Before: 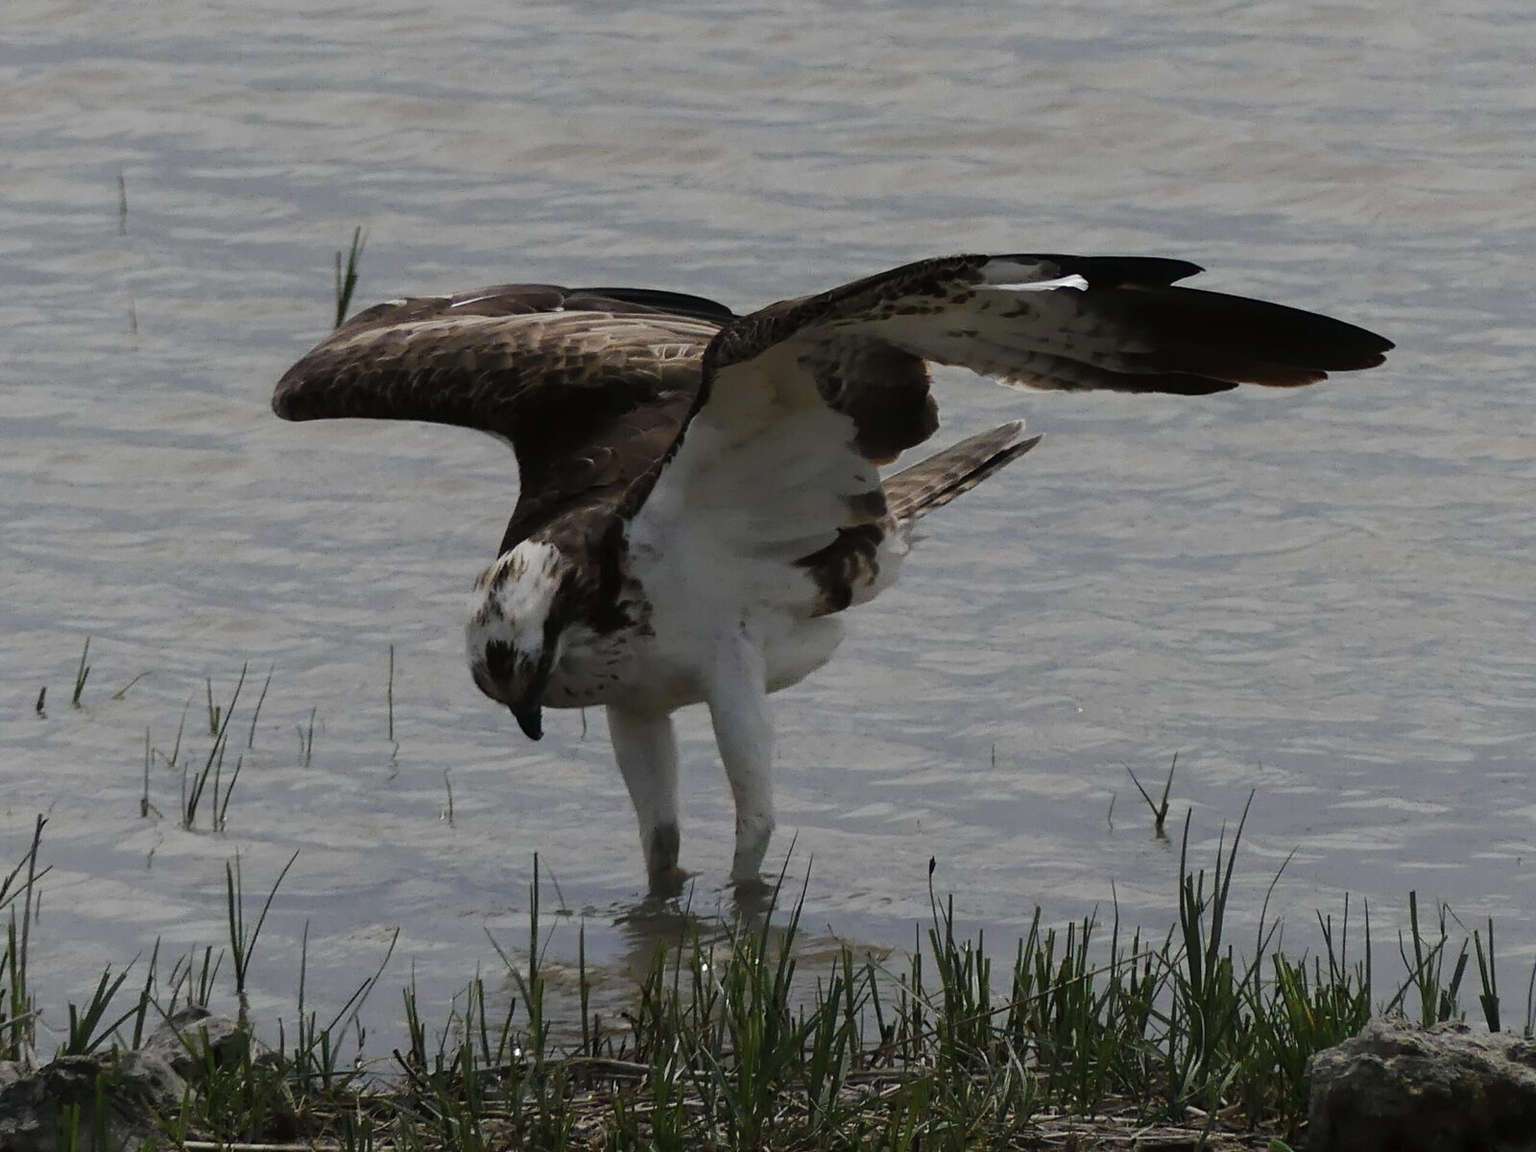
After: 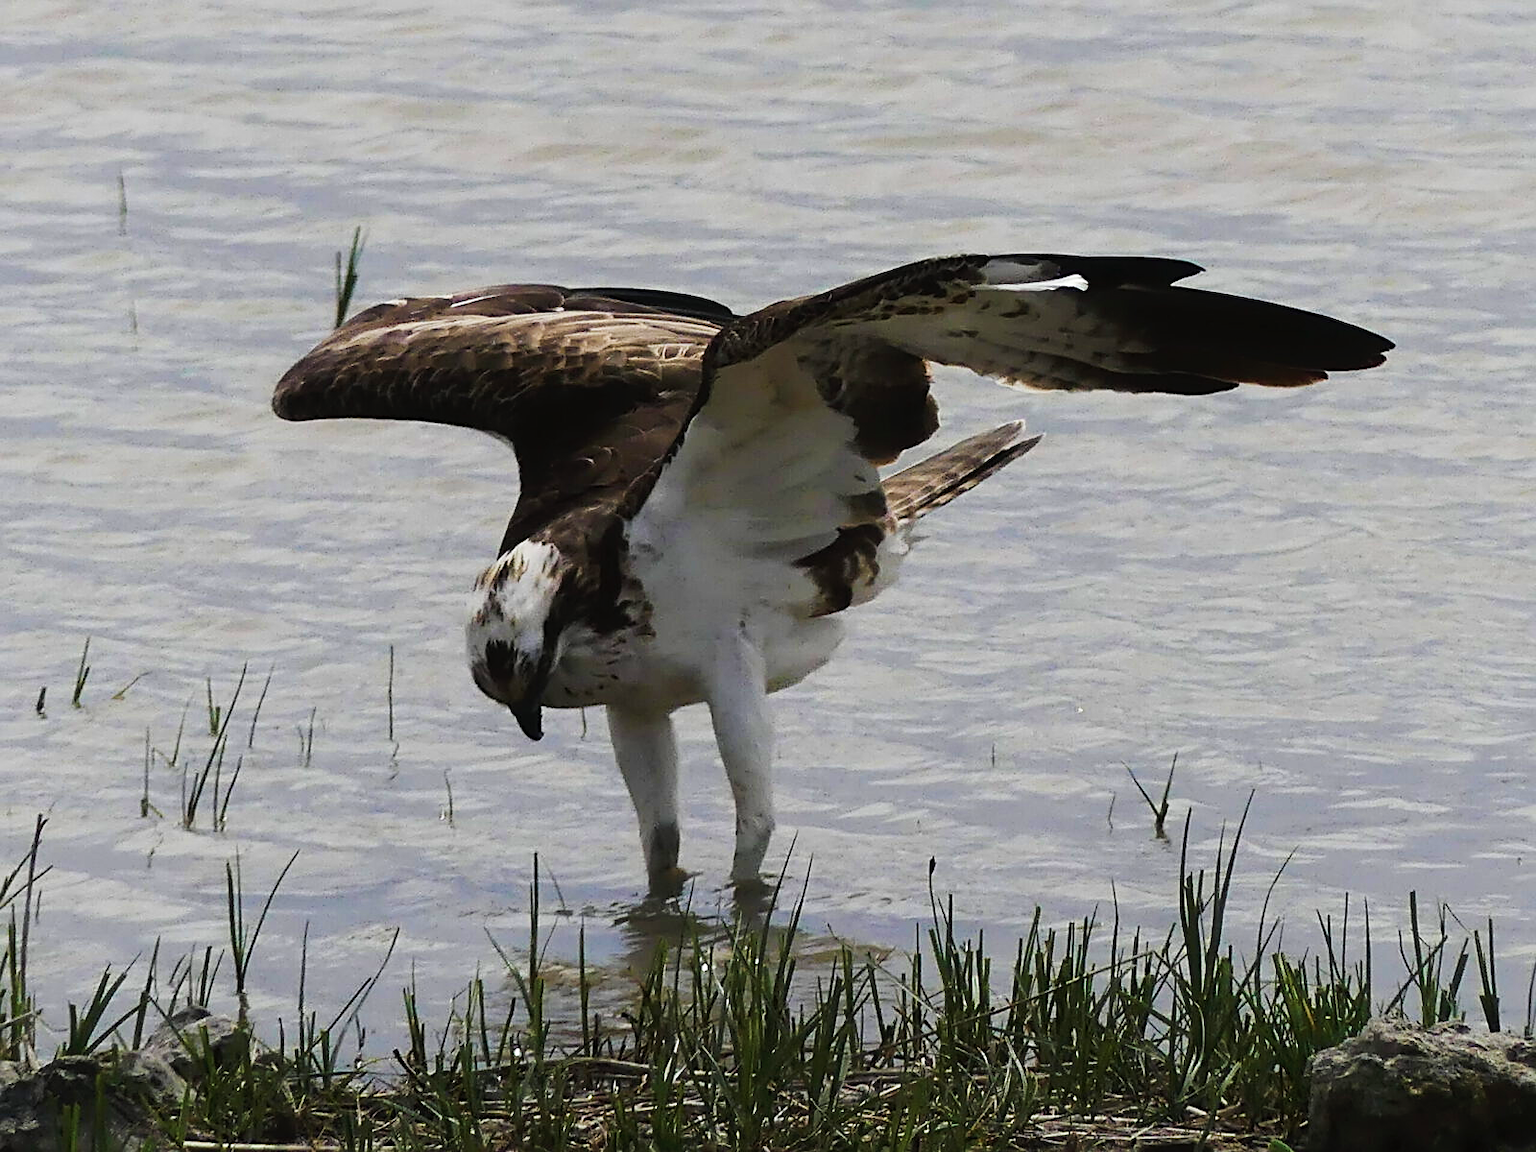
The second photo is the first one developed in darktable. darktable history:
sharpen: on, module defaults
velvia: on, module defaults
tone curve: curves: ch0 [(0, 0) (0.003, 0.011) (0.011, 0.02) (0.025, 0.032) (0.044, 0.046) (0.069, 0.071) (0.1, 0.107) (0.136, 0.144) (0.177, 0.189) (0.224, 0.244) (0.277, 0.309) (0.335, 0.398) (0.399, 0.477) (0.468, 0.583) (0.543, 0.675) (0.623, 0.772) (0.709, 0.855) (0.801, 0.926) (0.898, 0.979) (1, 1)], preserve colors none
